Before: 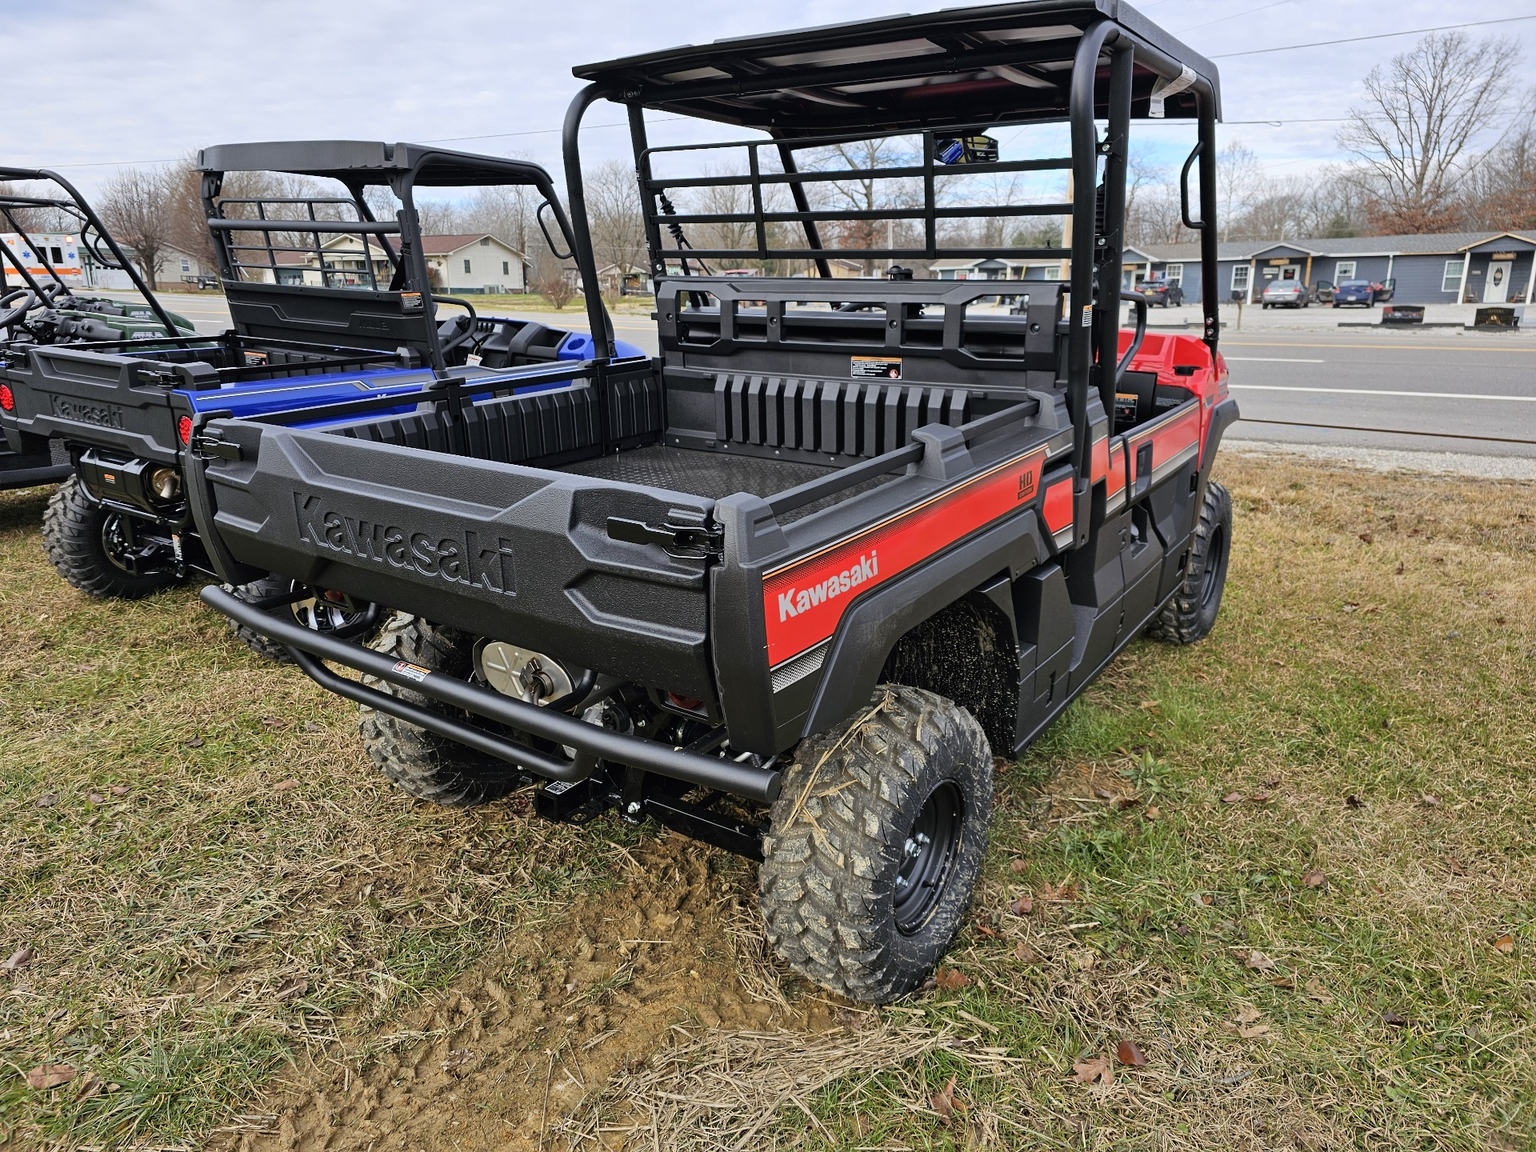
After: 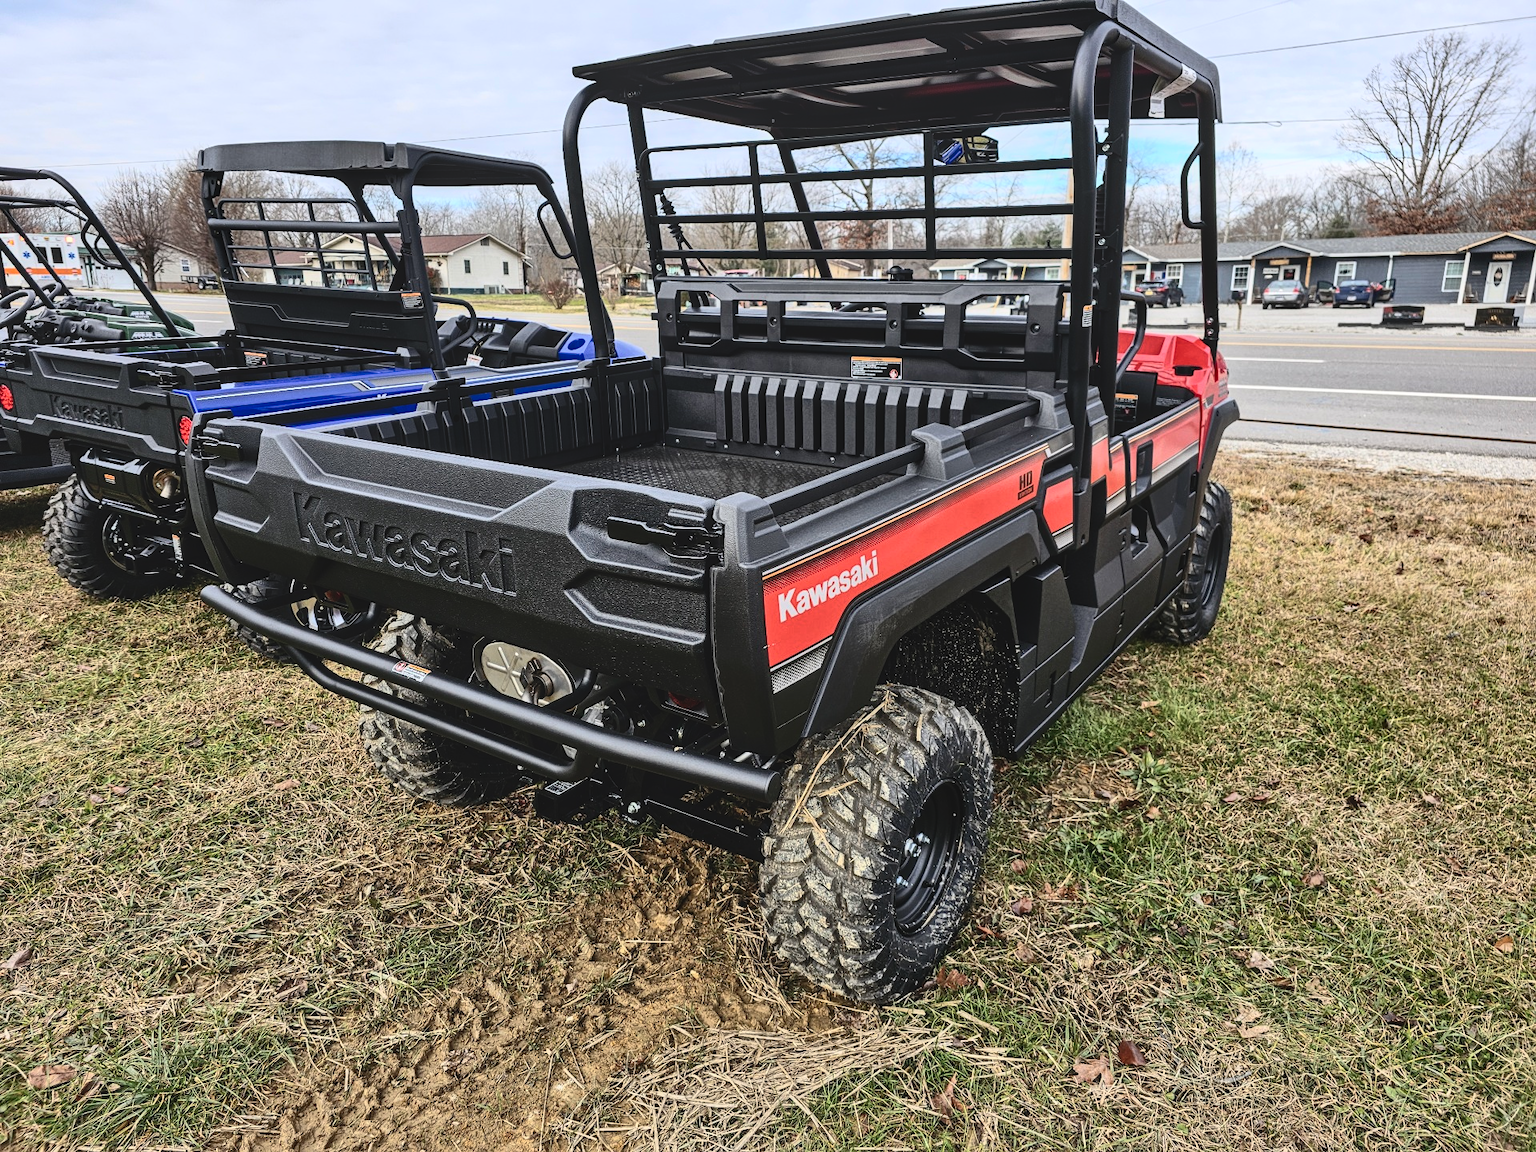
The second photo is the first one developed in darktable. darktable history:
contrast brightness saturation: contrast 0.49, saturation -0.096
exposure: black level correction -0.025, exposure -0.118 EV, compensate highlight preservation false
local contrast: on, module defaults
shadows and highlights: on, module defaults
